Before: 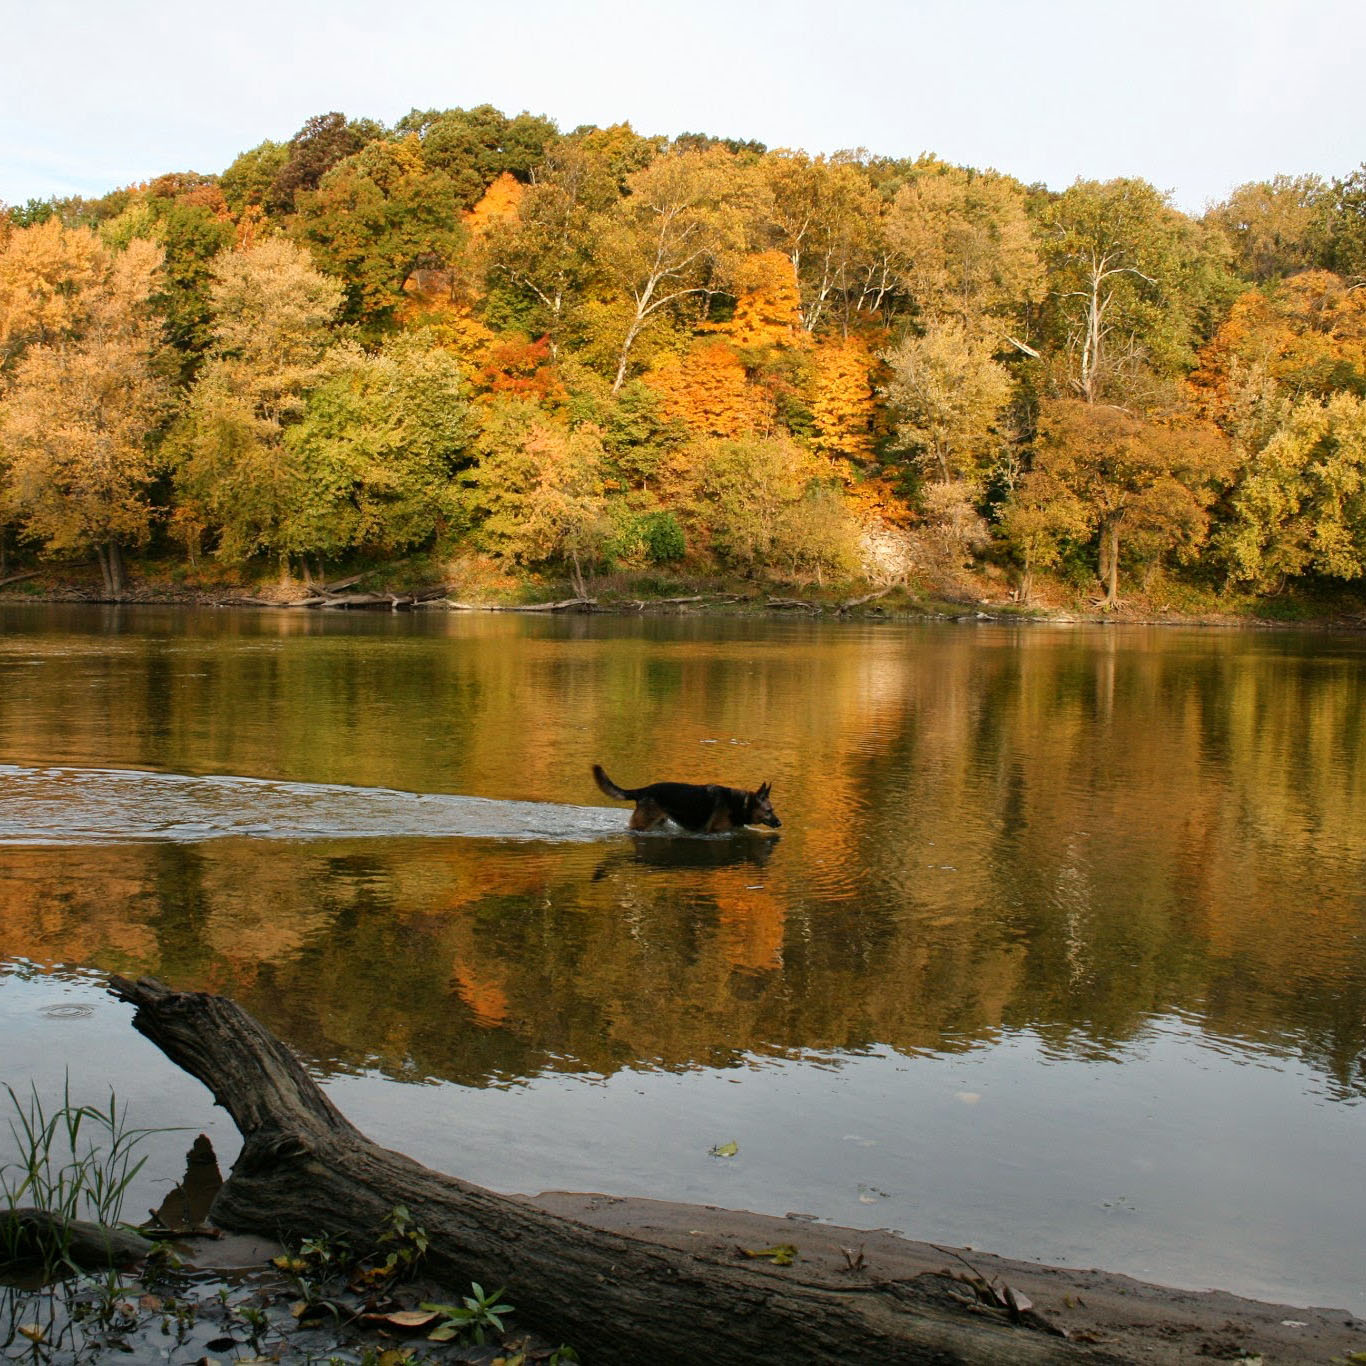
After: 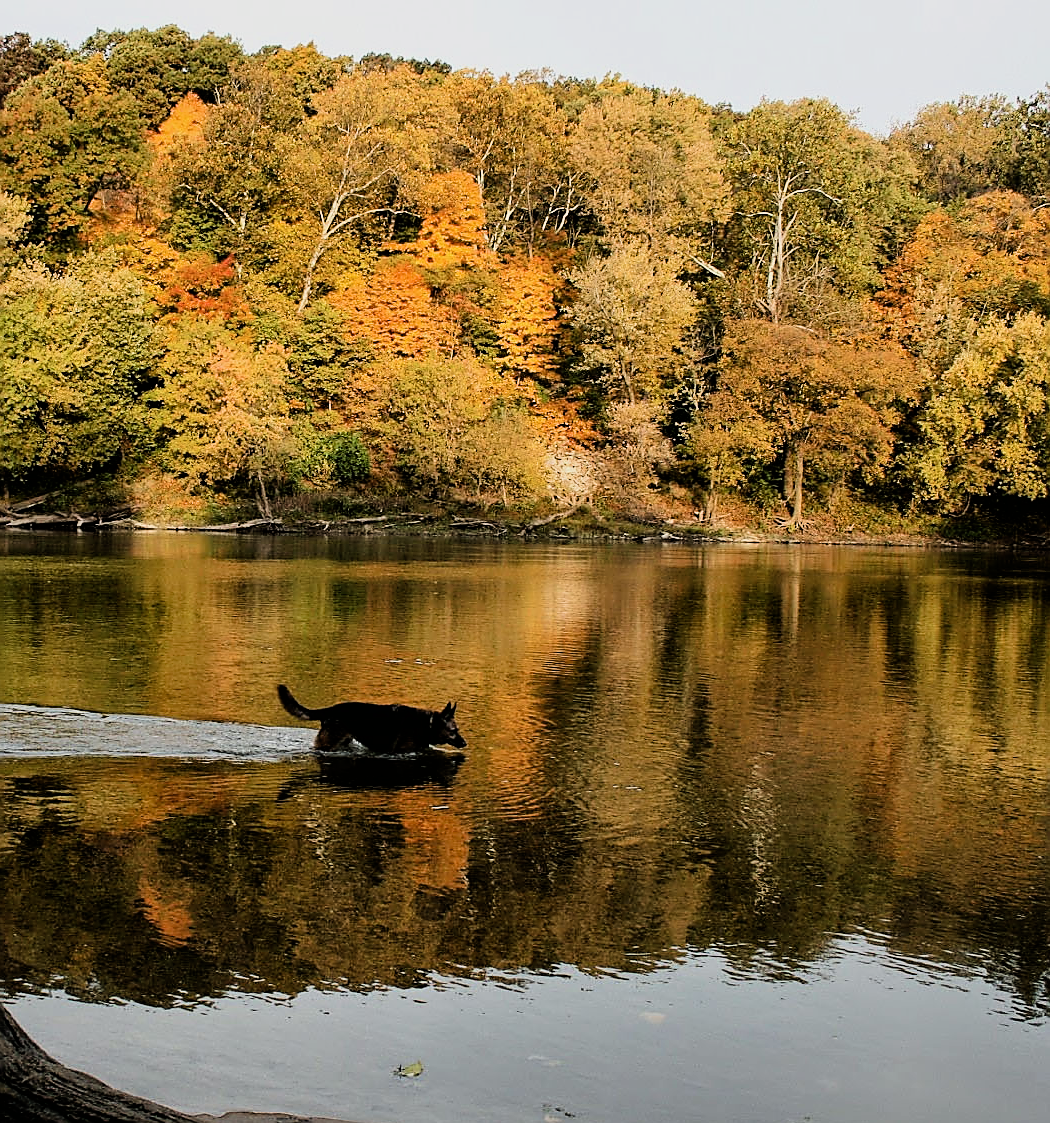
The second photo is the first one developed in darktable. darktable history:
sharpen: radius 1.403, amount 1.248, threshold 0.739
filmic rgb: black relative exposure -4.97 EV, white relative exposure 3.98 EV, hardness 2.9, contrast 1.411
crop: left 23.072%, top 5.883%, bottom 11.835%
